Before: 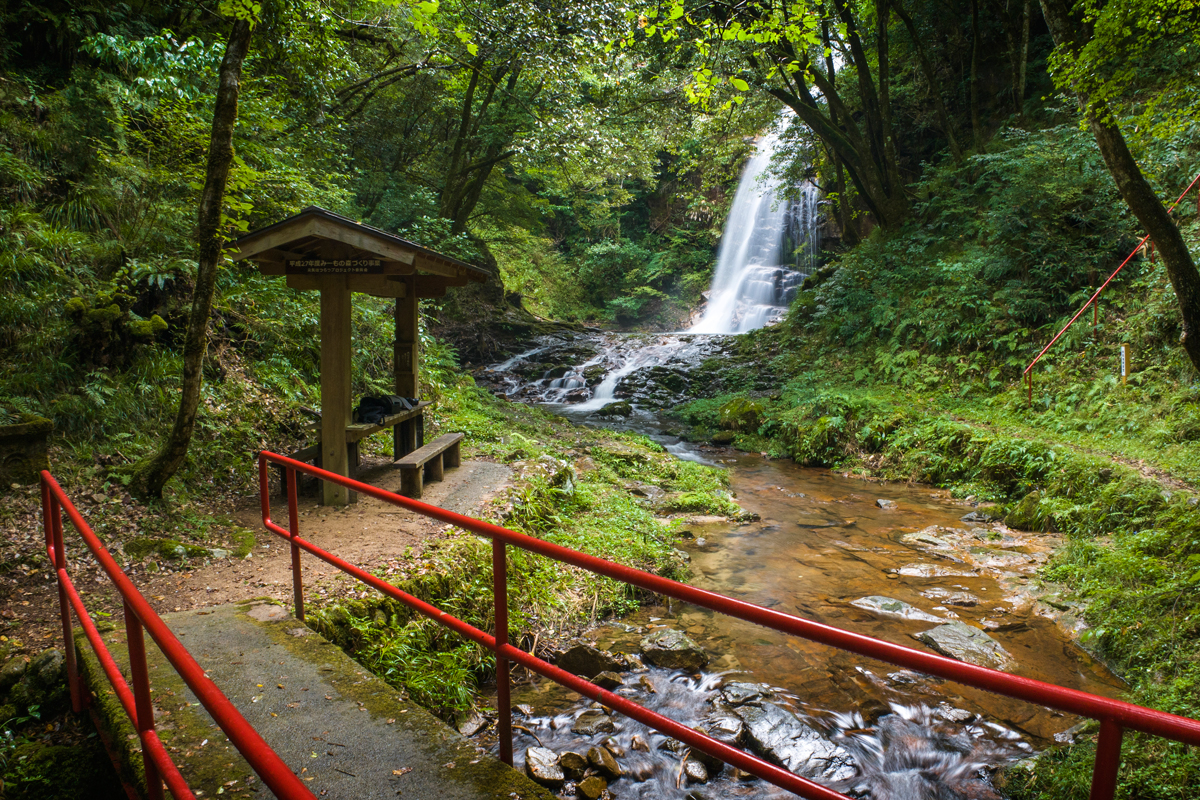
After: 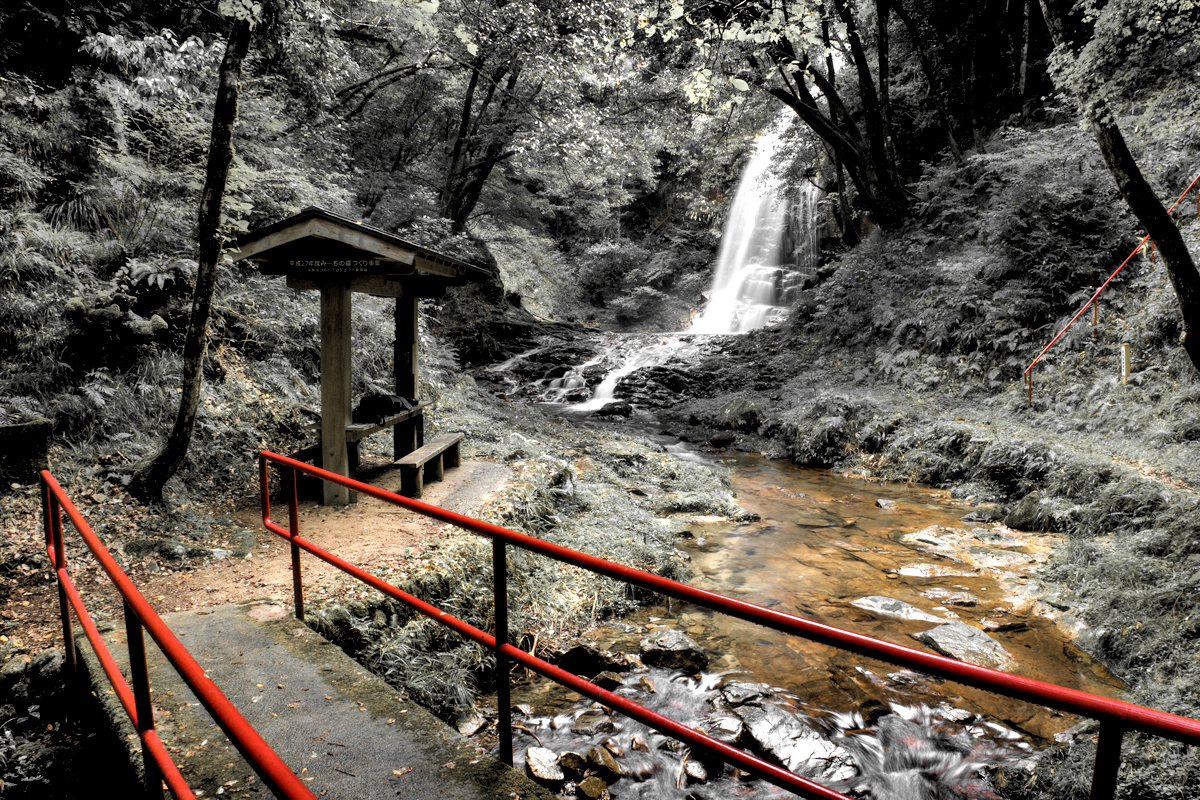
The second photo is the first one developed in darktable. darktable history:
shadows and highlights: shadows 53, soften with gaussian
contrast equalizer: y [[0.514, 0.573, 0.581, 0.508, 0.5, 0.5], [0.5 ×6], [0.5 ×6], [0 ×6], [0 ×6]]
rgb levels: levels [[0.01, 0.419, 0.839], [0, 0.5, 1], [0, 0.5, 1]]
color zones: curves: ch0 [(0, 0.447) (0.184, 0.543) (0.323, 0.476) (0.429, 0.445) (0.571, 0.443) (0.714, 0.451) (0.857, 0.452) (1, 0.447)]; ch1 [(0, 0.464) (0.176, 0.46) (0.287, 0.177) (0.429, 0.002) (0.571, 0) (0.714, 0) (0.857, 0) (1, 0.464)], mix 20%
